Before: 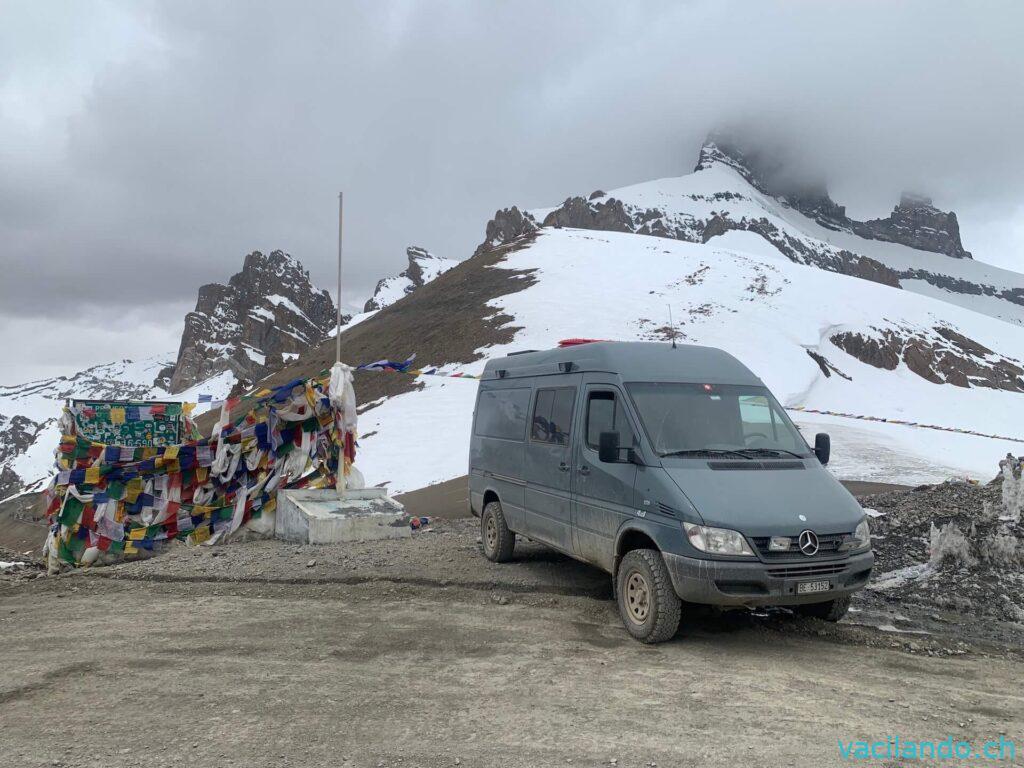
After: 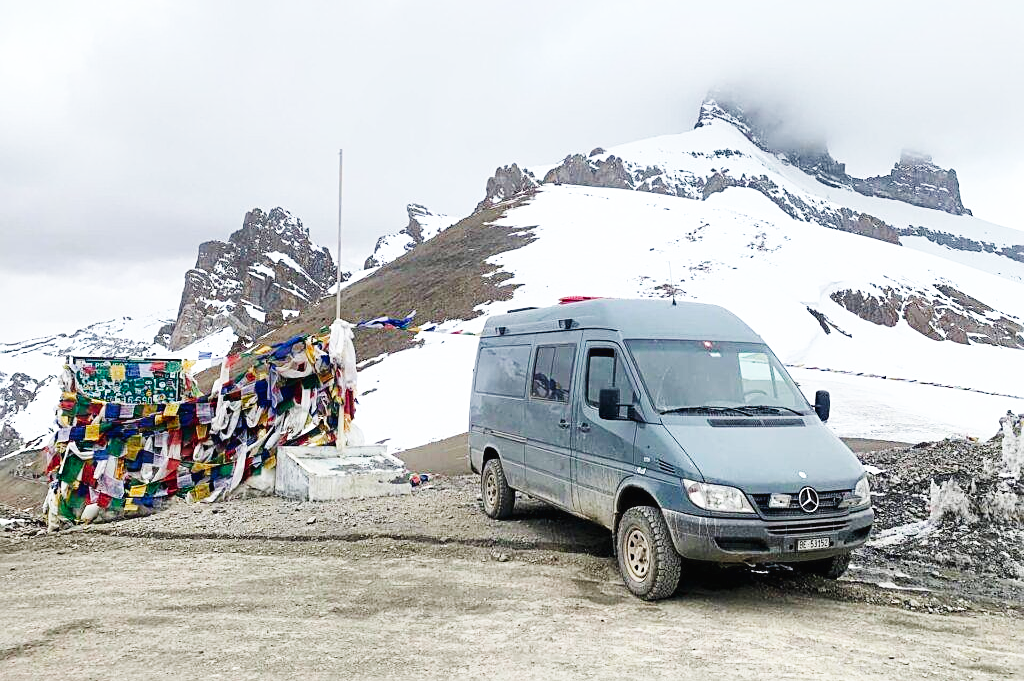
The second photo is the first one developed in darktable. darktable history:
crop and rotate: top 5.609%, bottom 5.609%
sharpen: on, module defaults
base curve: curves: ch0 [(0, 0.003) (0.001, 0.002) (0.006, 0.004) (0.02, 0.022) (0.048, 0.086) (0.094, 0.234) (0.162, 0.431) (0.258, 0.629) (0.385, 0.8) (0.548, 0.918) (0.751, 0.988) (1, 1)], preserve colors none
